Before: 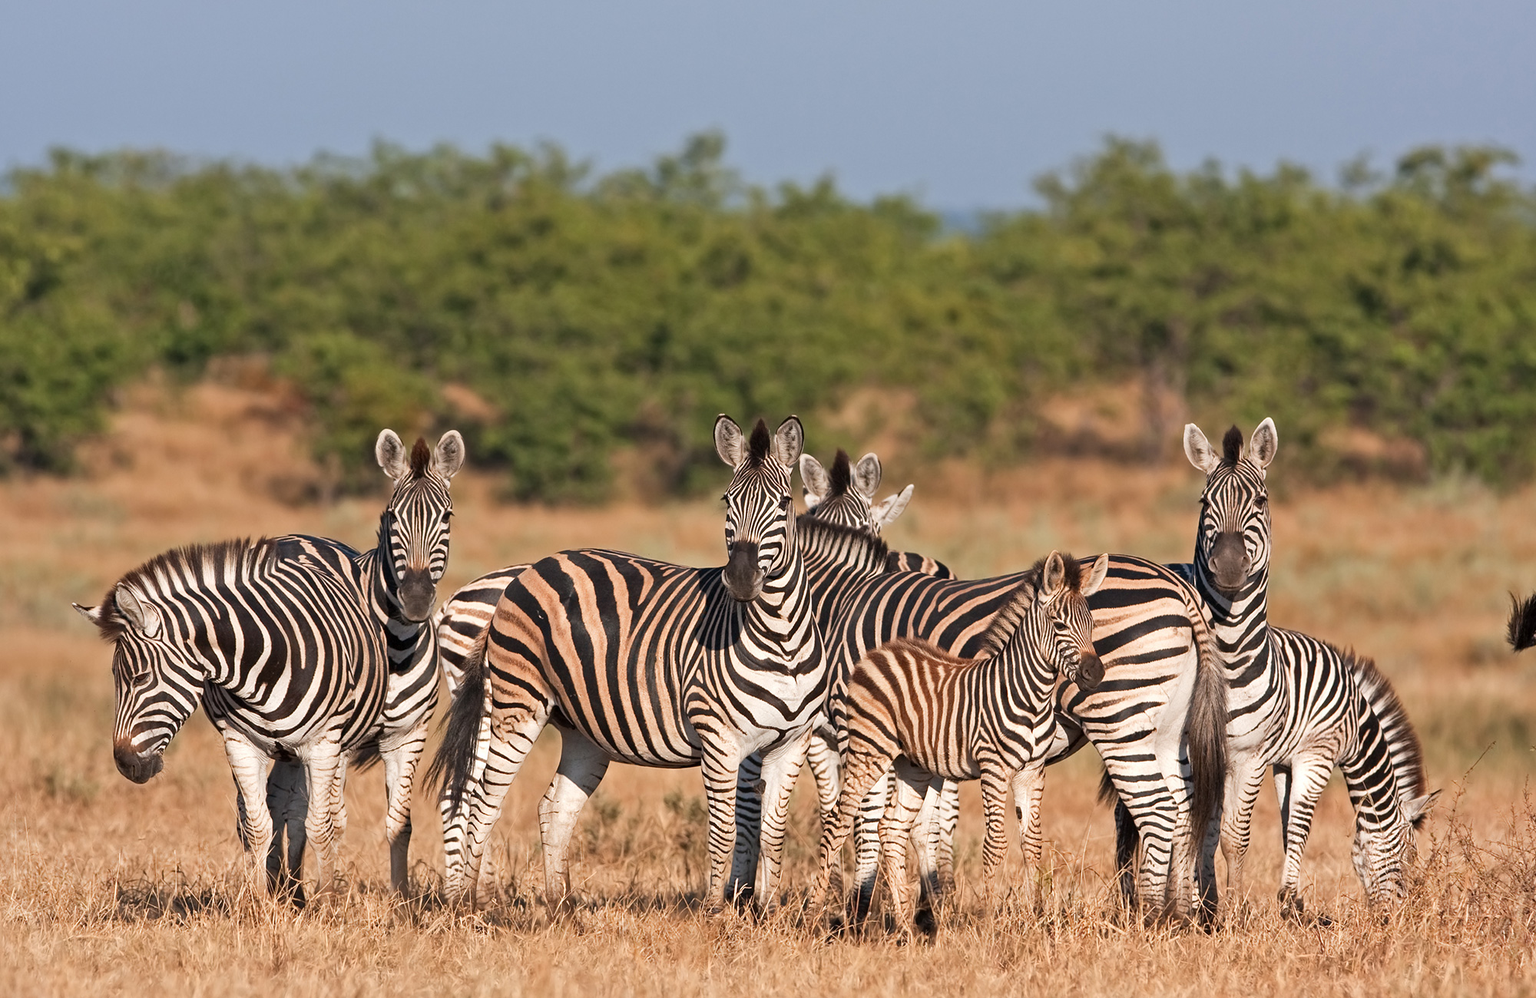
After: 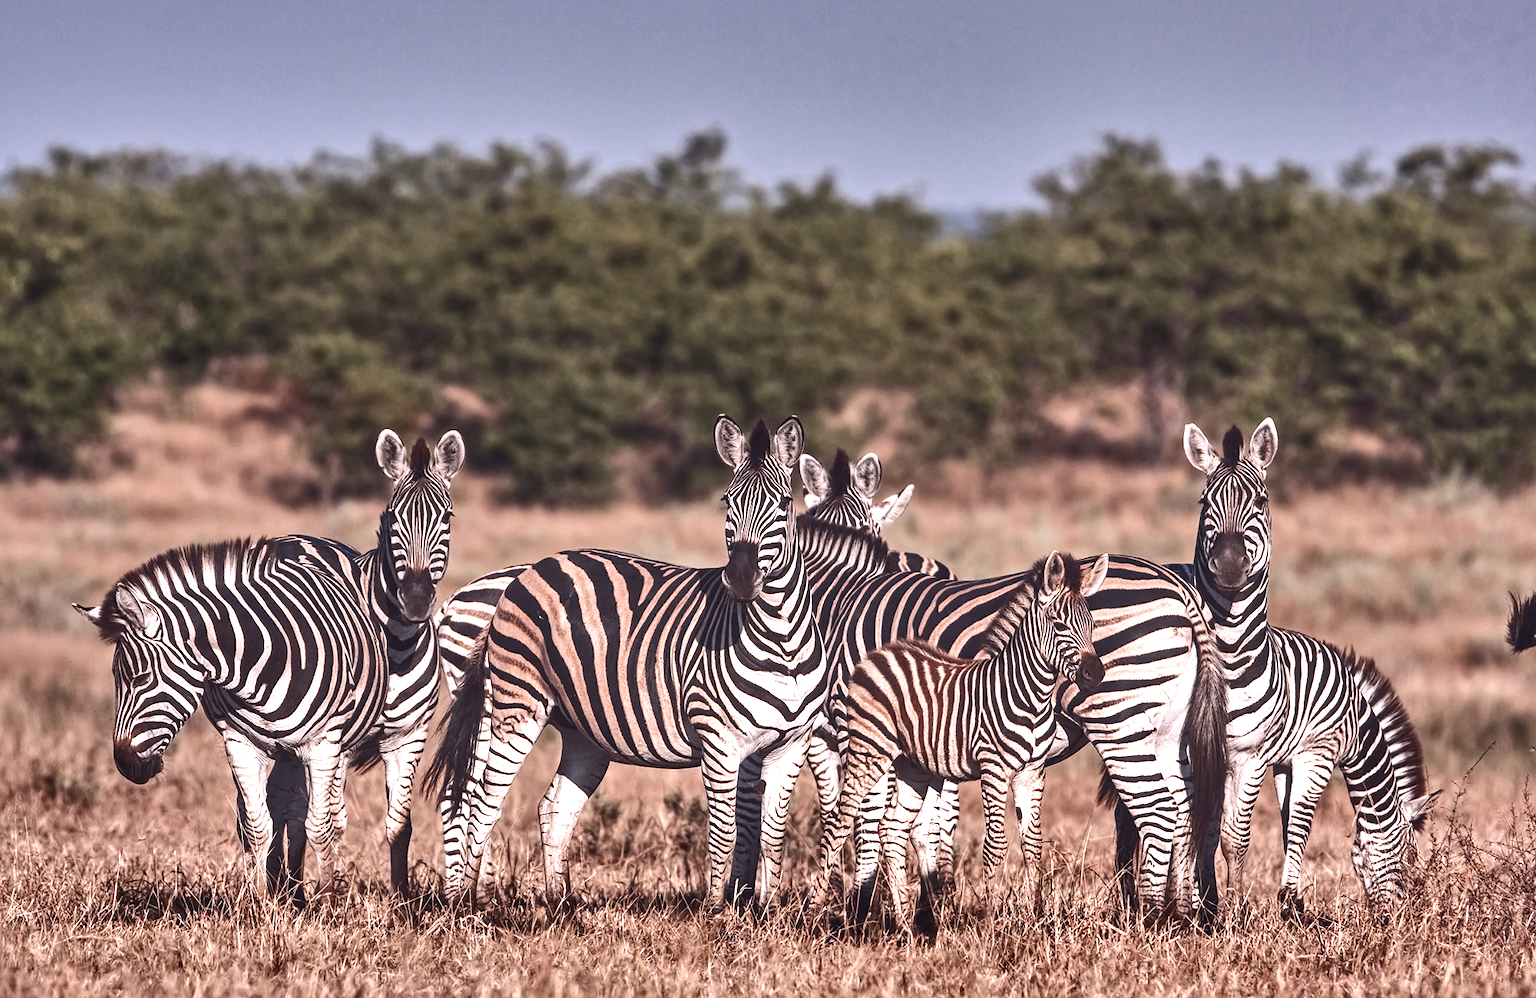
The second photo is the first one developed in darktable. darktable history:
tone curve: curves: ch0 [(0, 0.142) (0.384, 0.314) (0.752, 0.711) (0.991, 0.95)]; ch1 [(0.006, 0.129) (0.346, 0.384) (1, 1)]; ch2 [(0.003, 0.057) (0.261, 0.248) (1, 1)], color space Lab, independent channels
local contrast: detail 142%
basic adjustments: exposure 0.32 EV, contrast 0.15, saturation -0.26, vibrance -0.34
shadows and highlights: shadows 24.5, highlights -78.15, soften with gaussian
